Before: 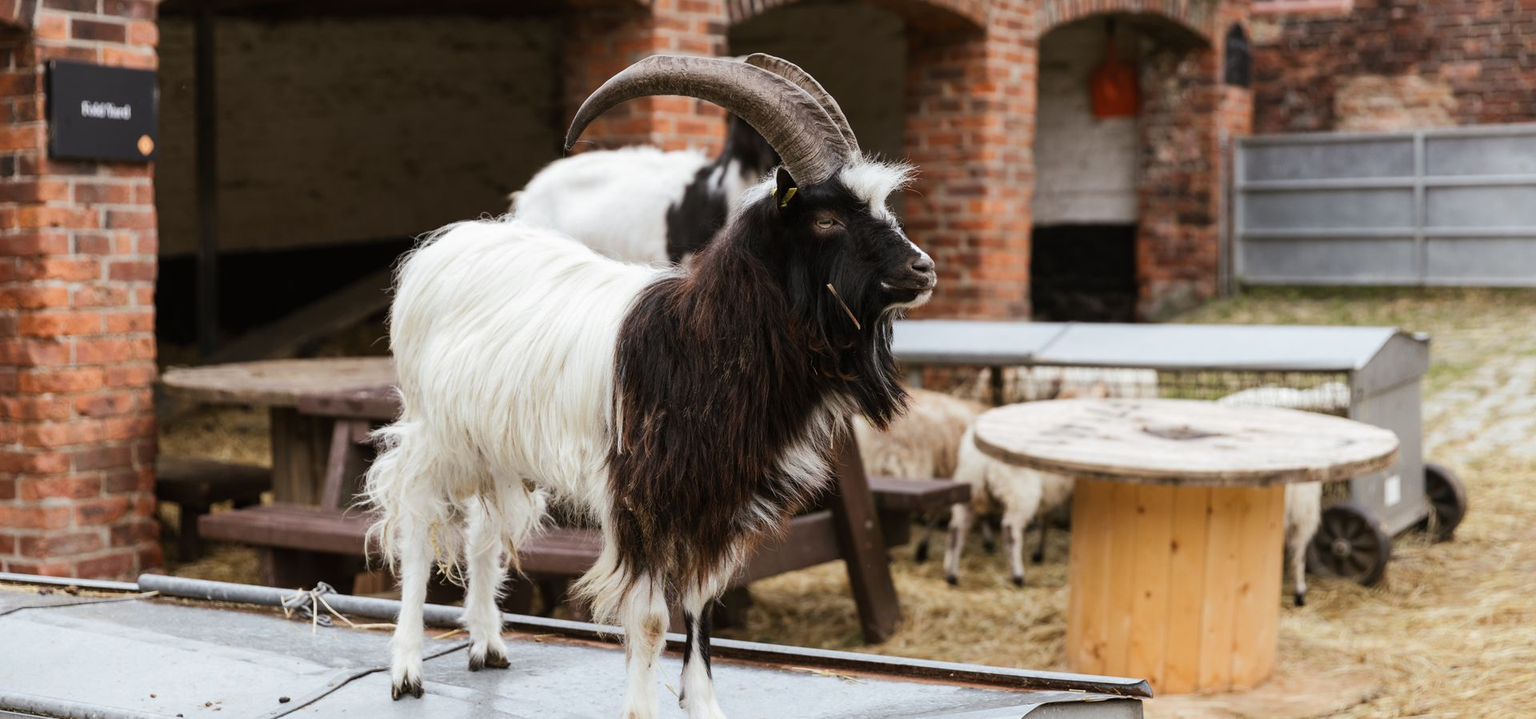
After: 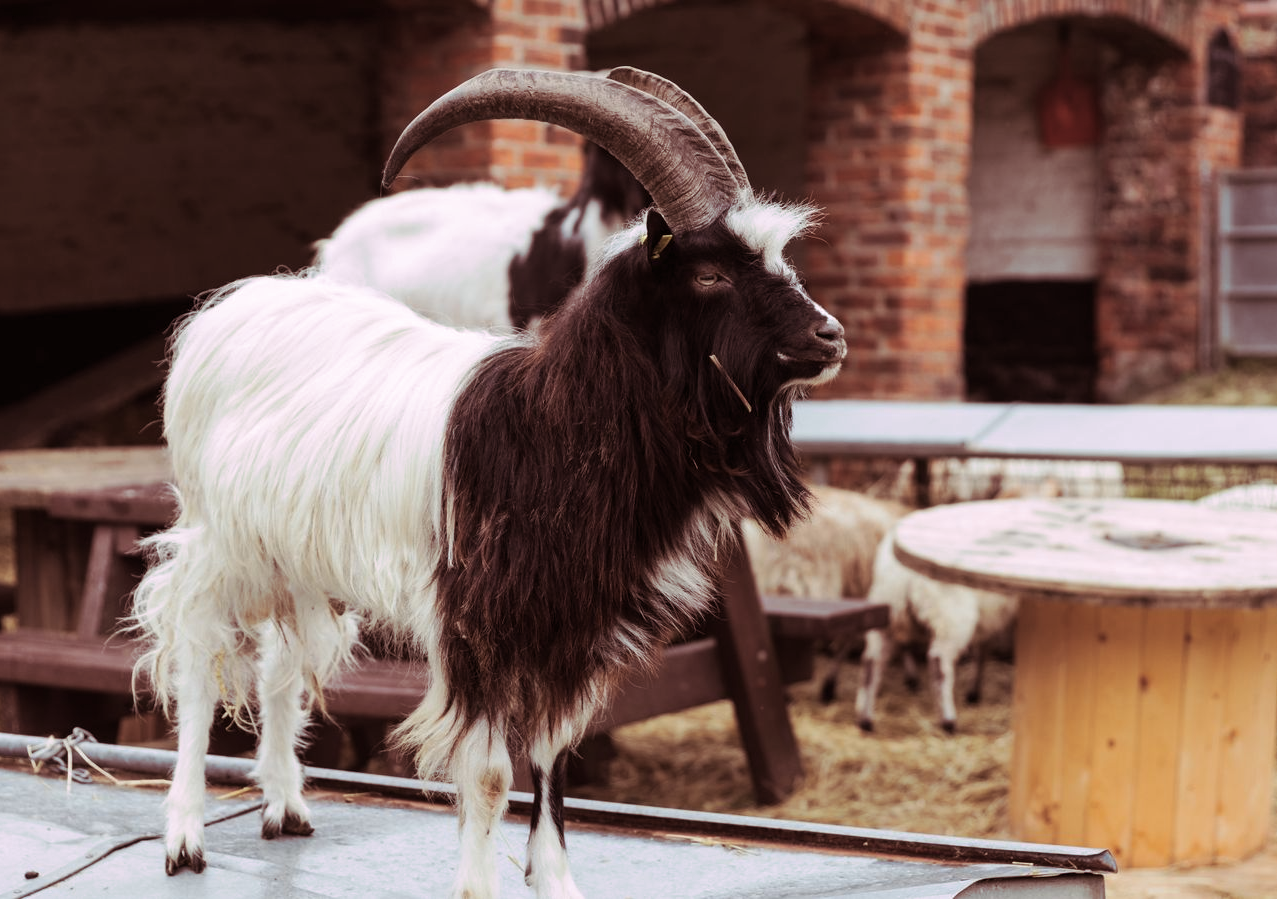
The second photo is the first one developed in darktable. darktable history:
crop: left 16.899%, right 16.556%
split-toning: highlights › hue 298.8°, highlights › saturation 0.73, compress 41.76%
